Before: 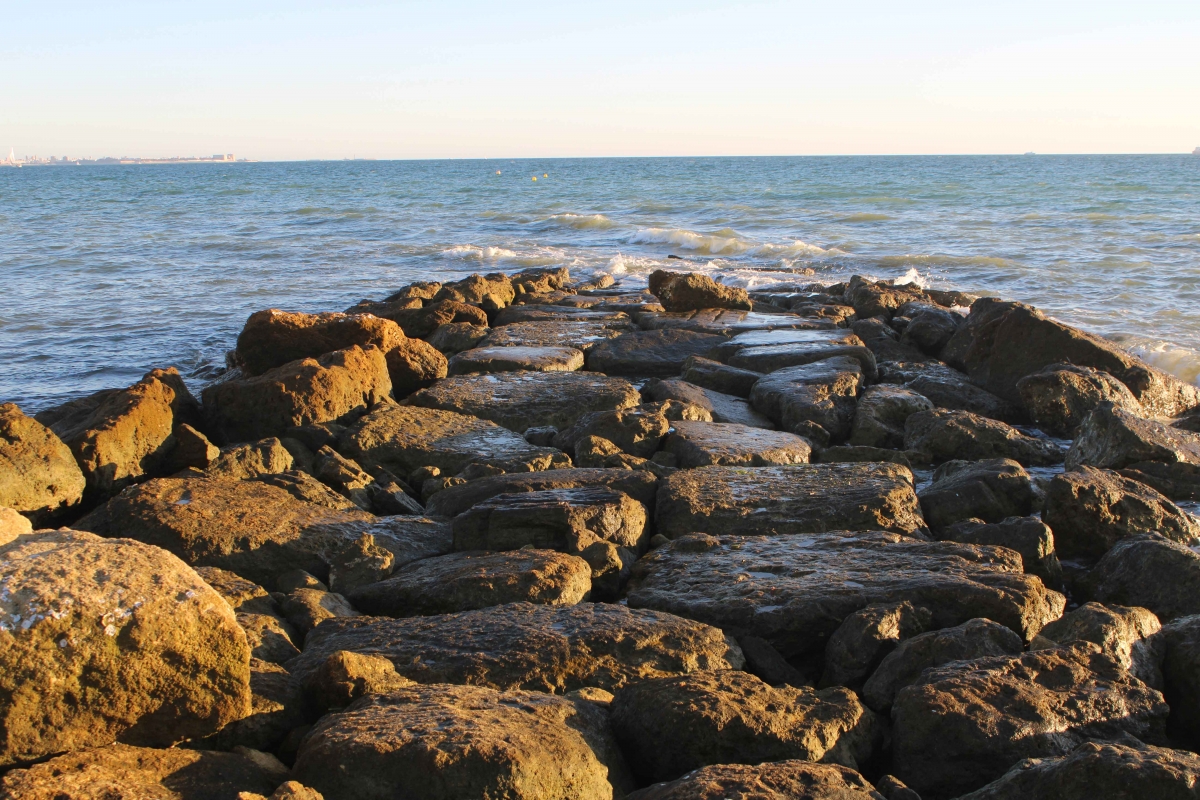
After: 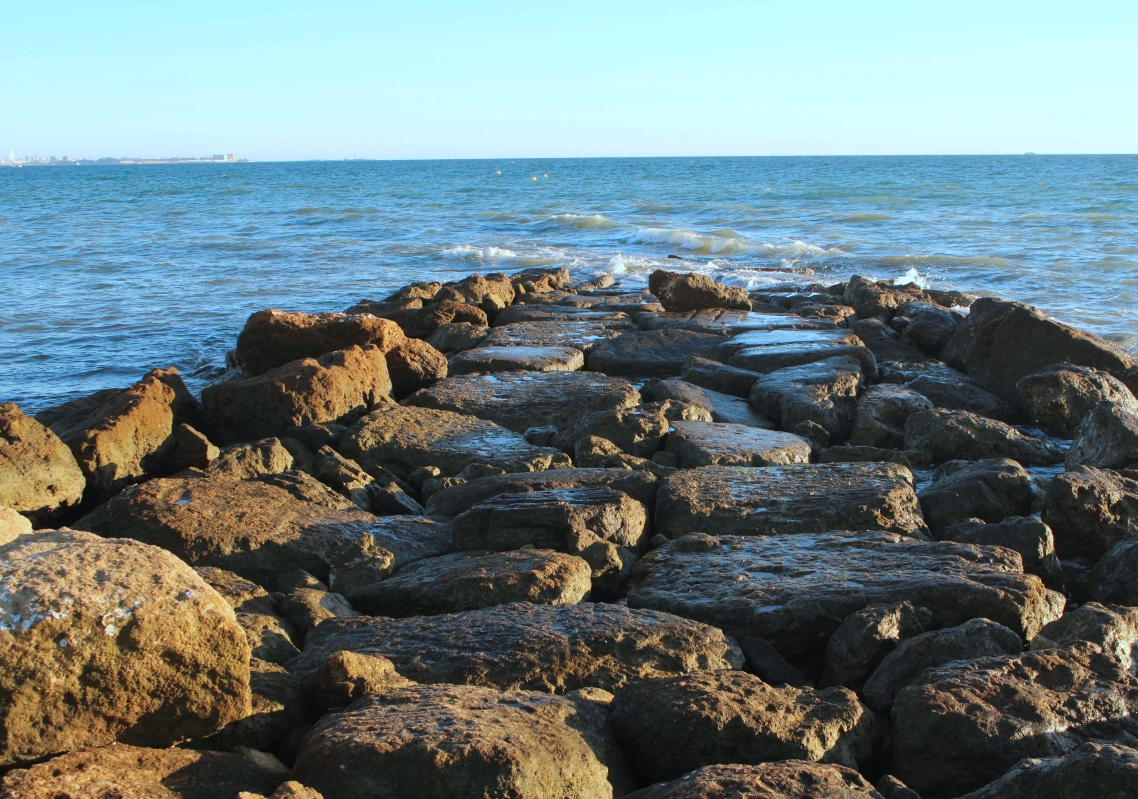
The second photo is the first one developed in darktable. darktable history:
crop and rotate: right 5.167%
color correction: highlights a* -10.69, highlights b* -19.19
shadows and highlights: shadows 20.55, highlights -20.99, soften with gaussian
